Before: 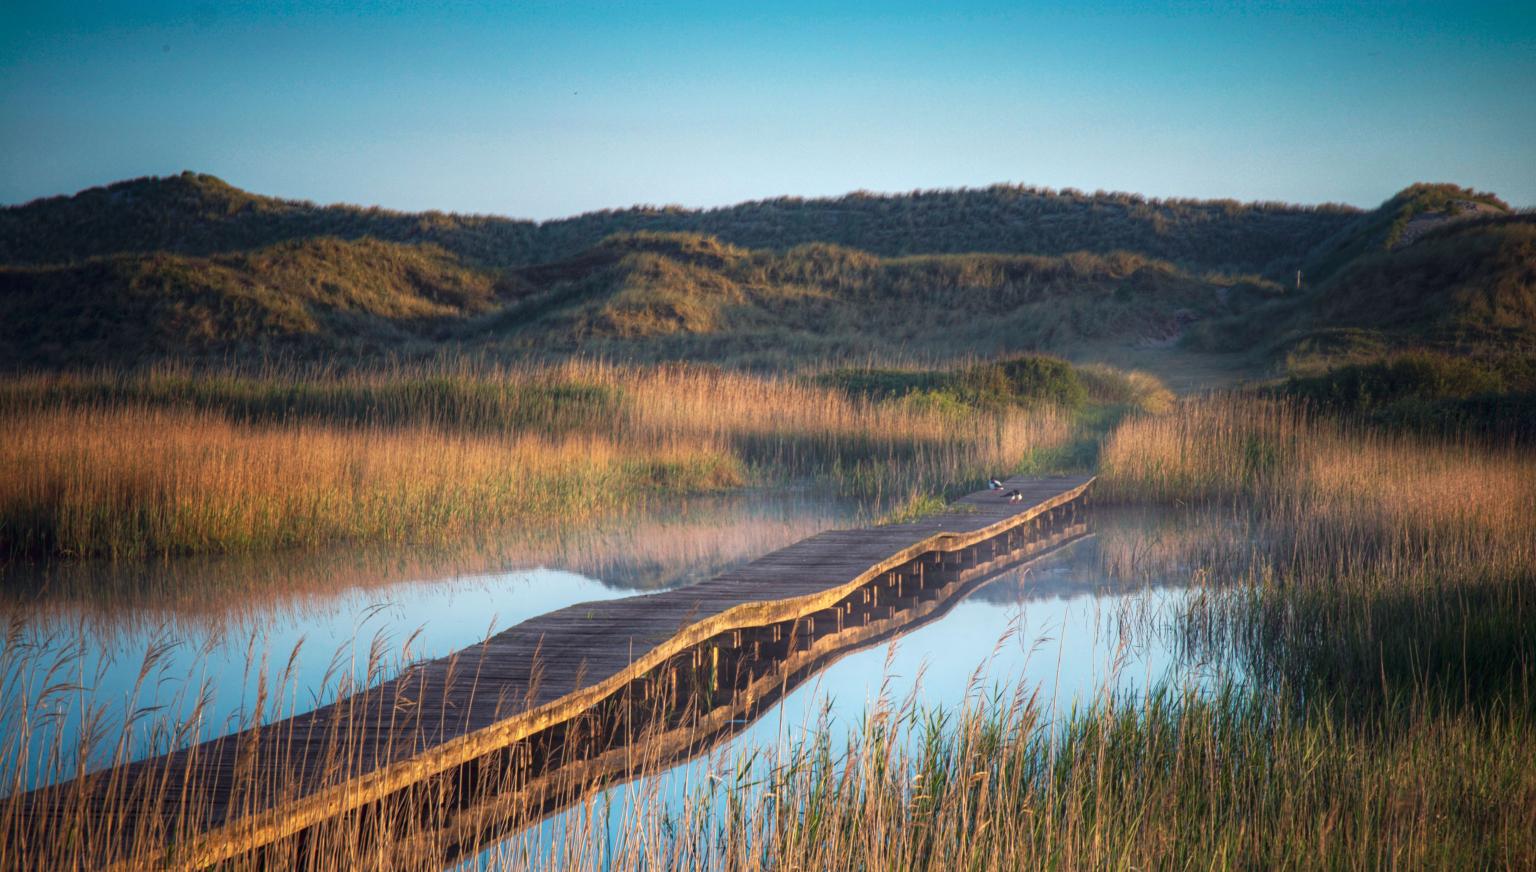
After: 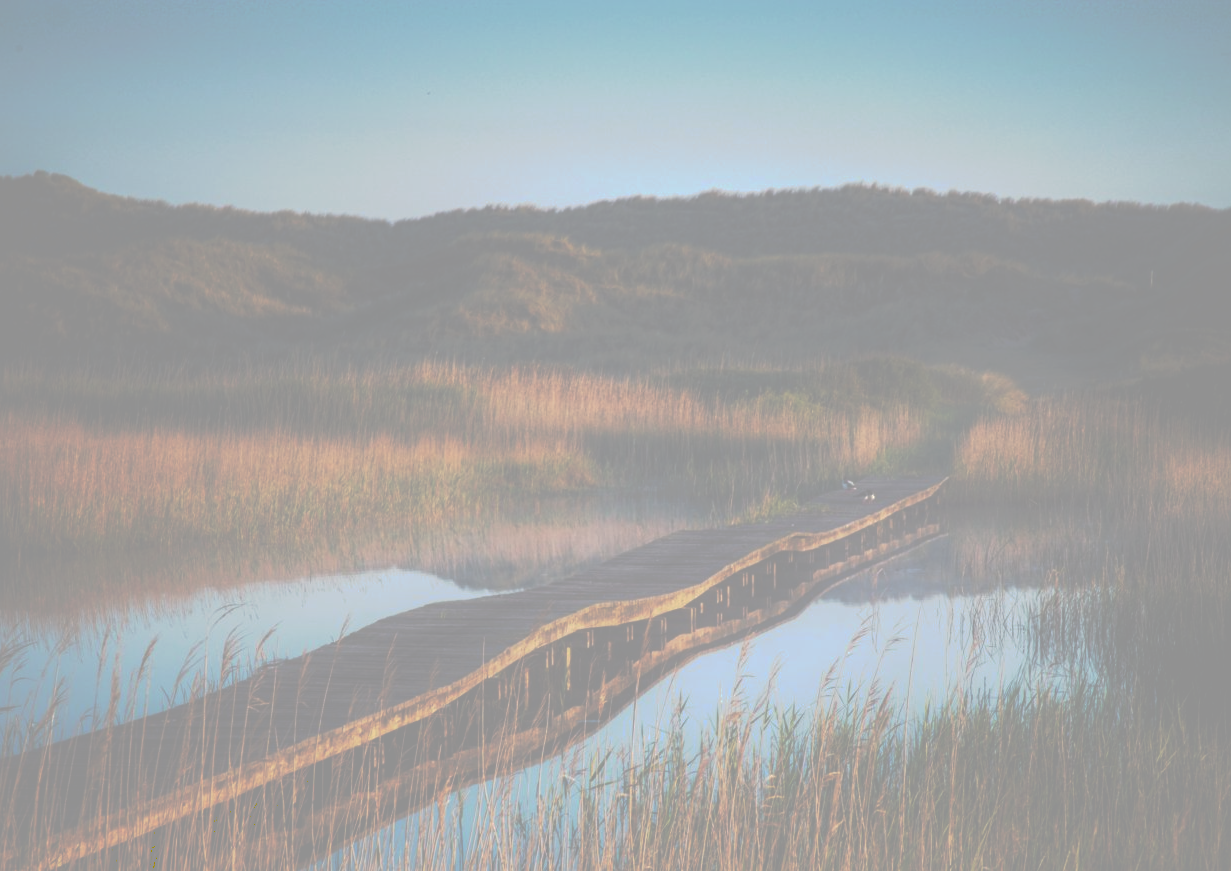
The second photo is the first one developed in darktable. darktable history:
crop and rotate: left 9.597%, right 10.195%
tone curve: curves: ch0 [(0, 0) (0.003, 0.6) (0.011, 0.6) (0.025, 0.601) (0.044, 0.601) (0.069, 0.601) (0.1, 0.601) (0.136, 0.602) (0.177, 0.605) (0.224, 0.609) (0.277, 0.615) (0.335, 0.625) (0.399, 0.633) (0.468, 0.654) (0.543, 0.676) (0.623, 0.71) (0.709, 0.753) (0.801, 0.802) (0.898, 0.85) (1, 1)], preserve colors none
